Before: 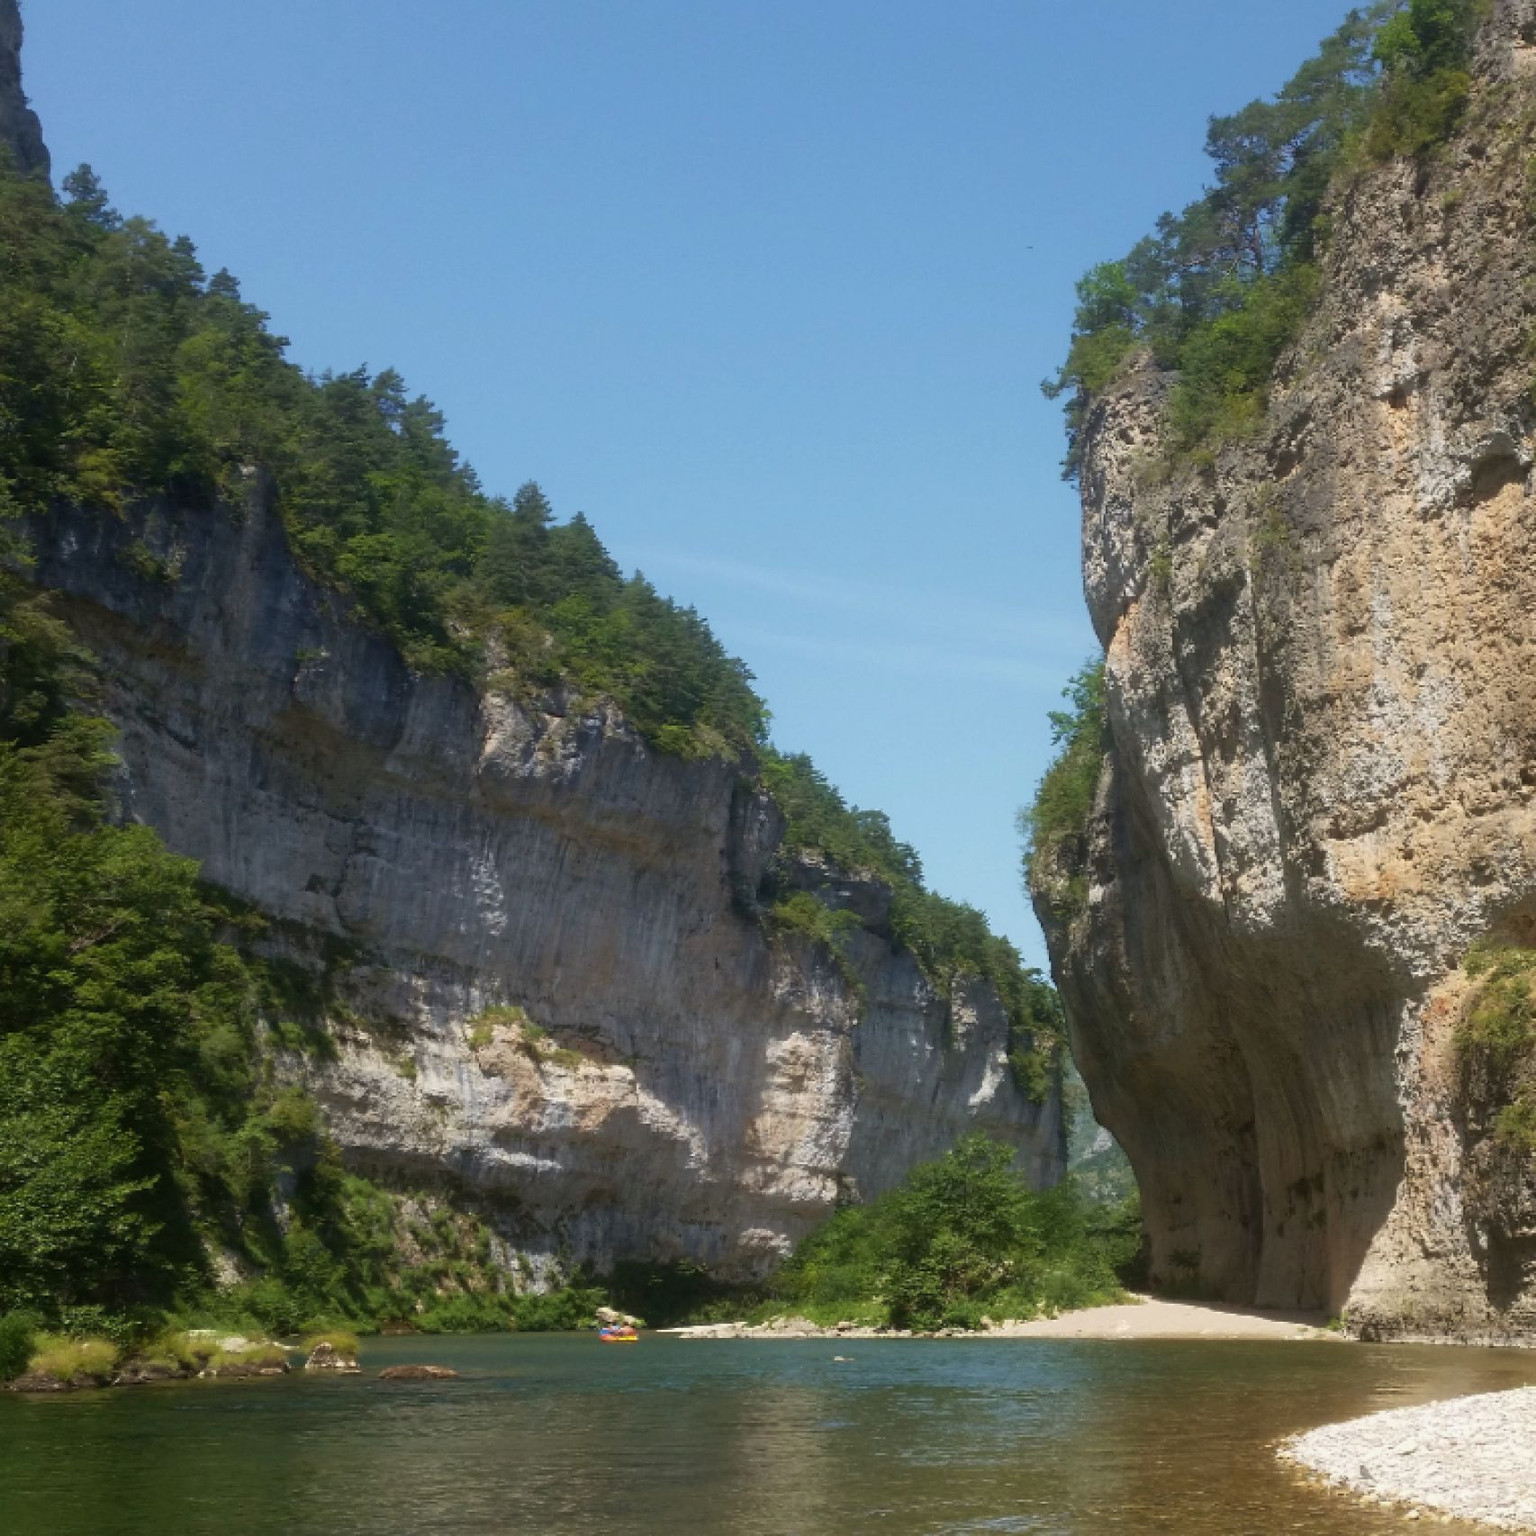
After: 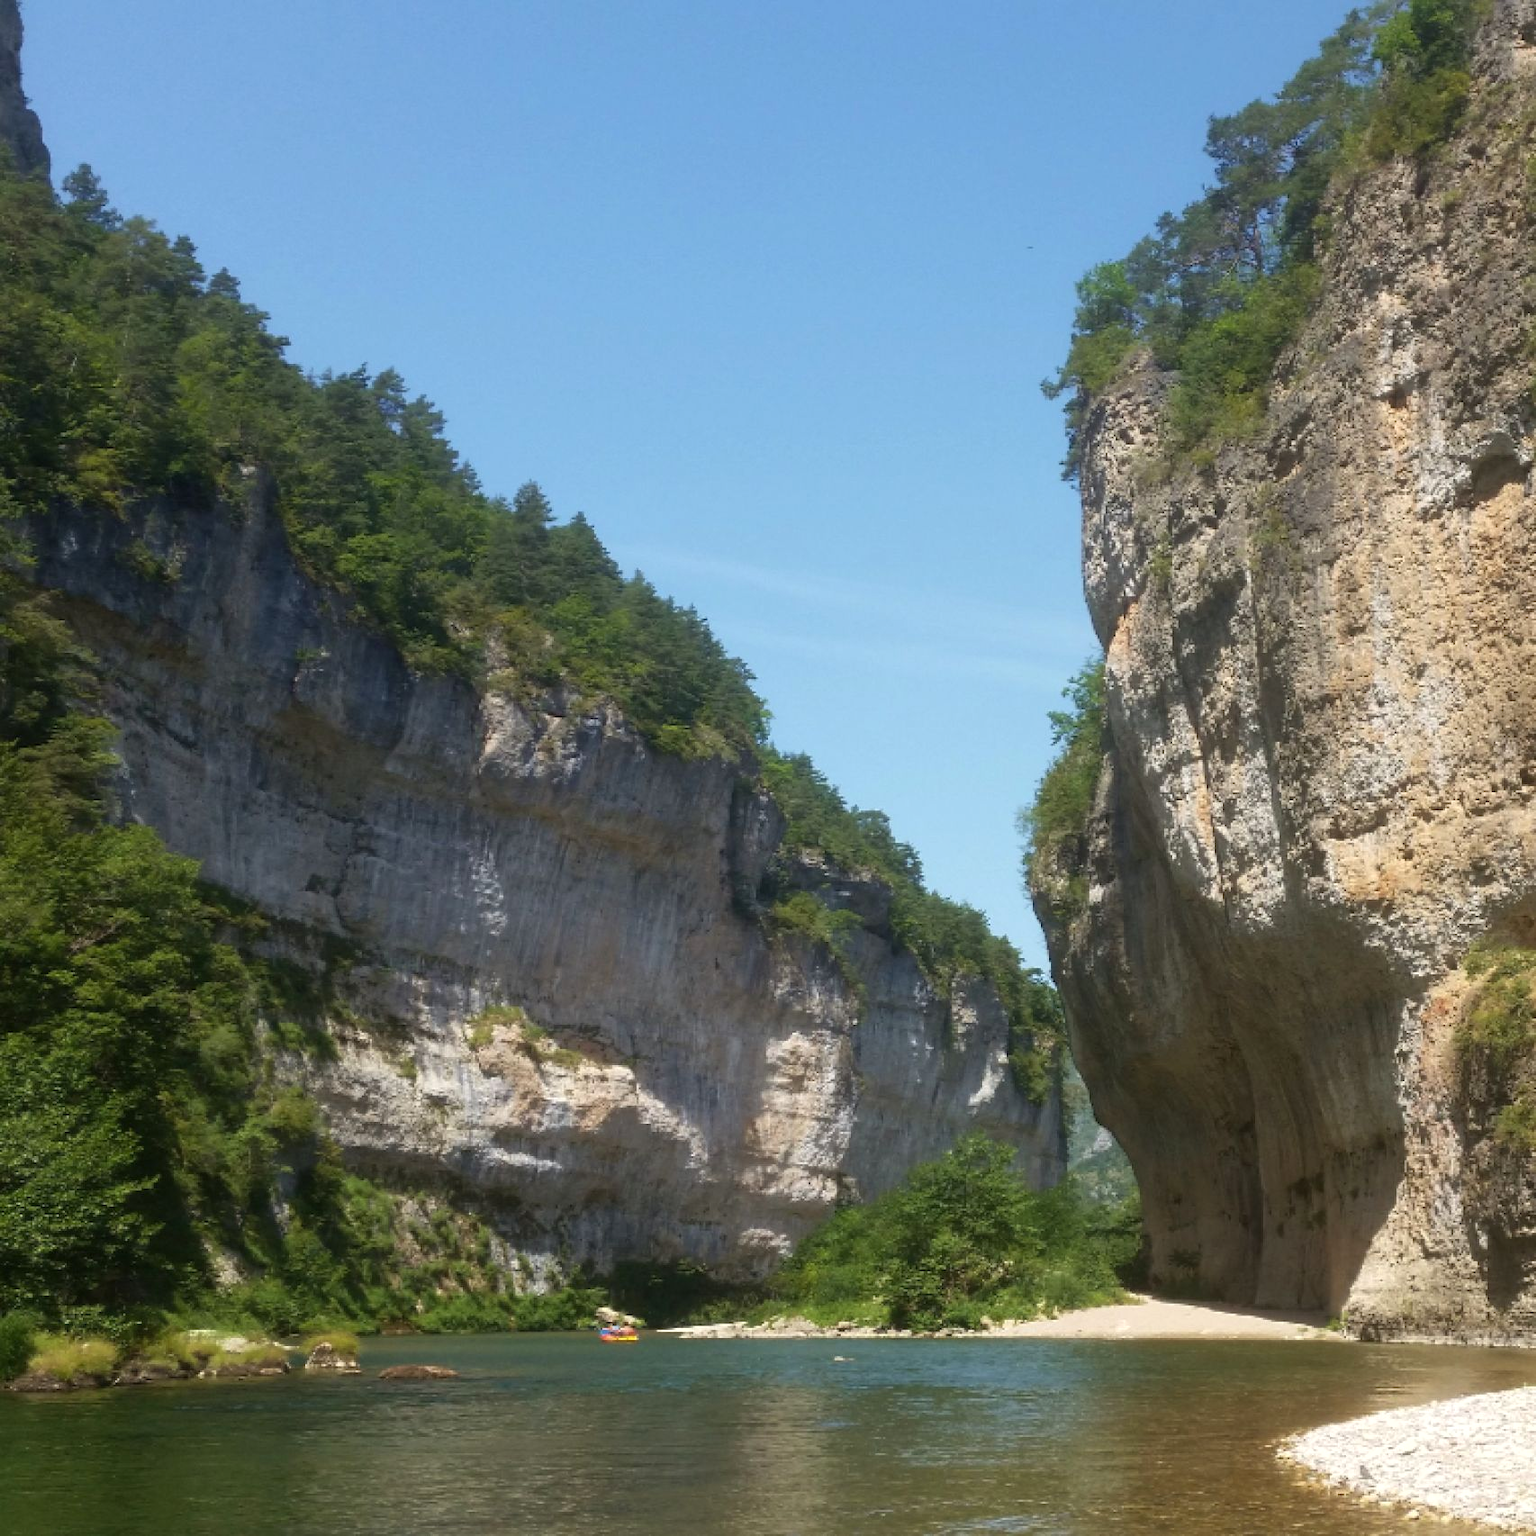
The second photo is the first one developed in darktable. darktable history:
tone equalizer: on, module defaults
exposure: exposure 0.207 EV, compensate highlight preservation false
